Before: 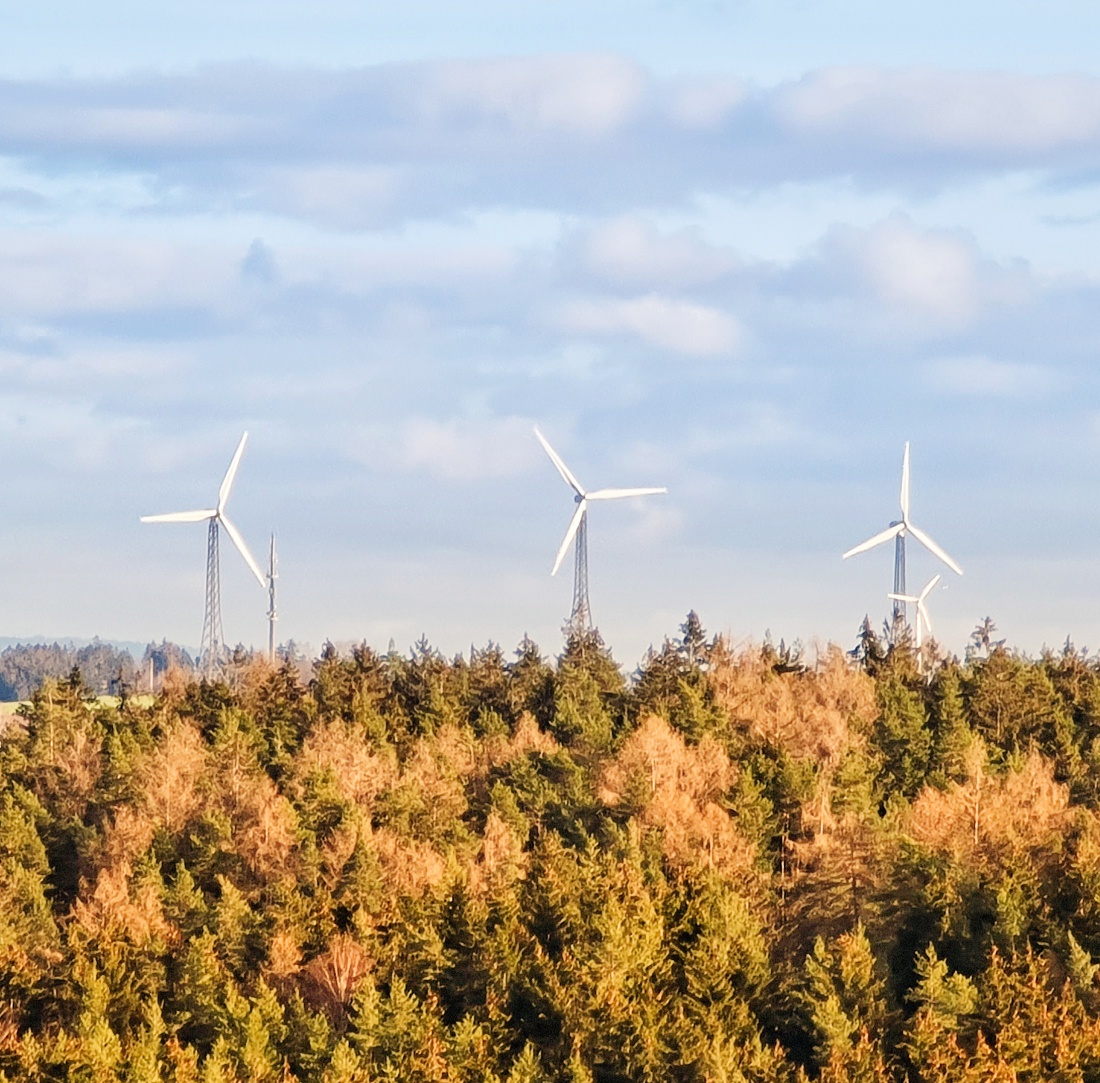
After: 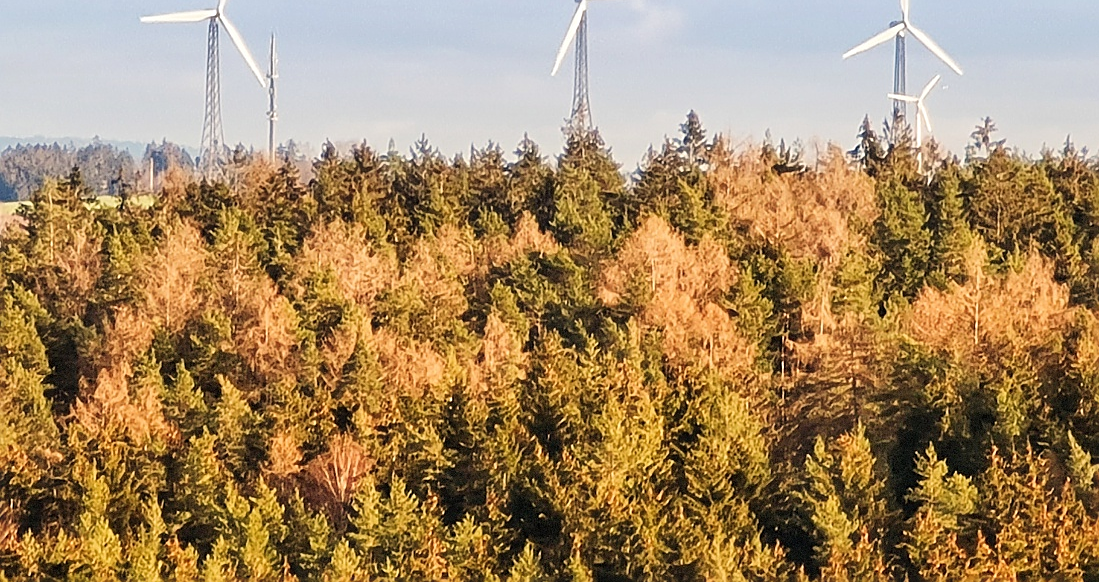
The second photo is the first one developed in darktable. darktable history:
haze removal: strength -0.043, compatibility mode true, adaptive false
crop and rotate: top 46.243%, right 0.066%
sharpen: on, module defaults
